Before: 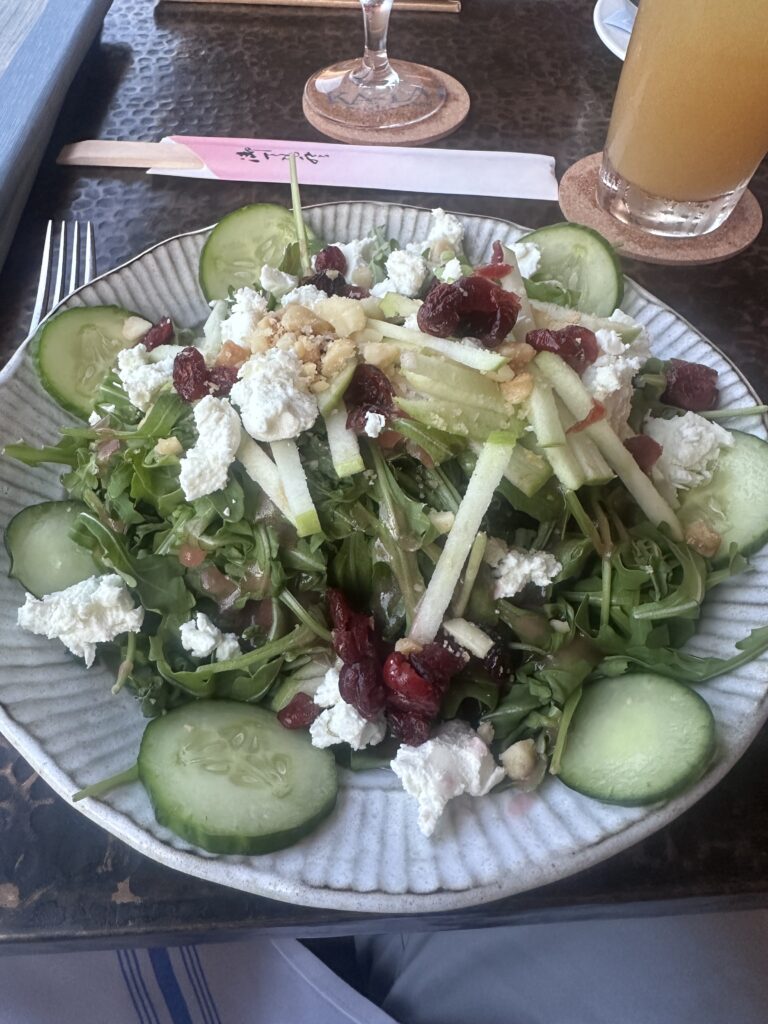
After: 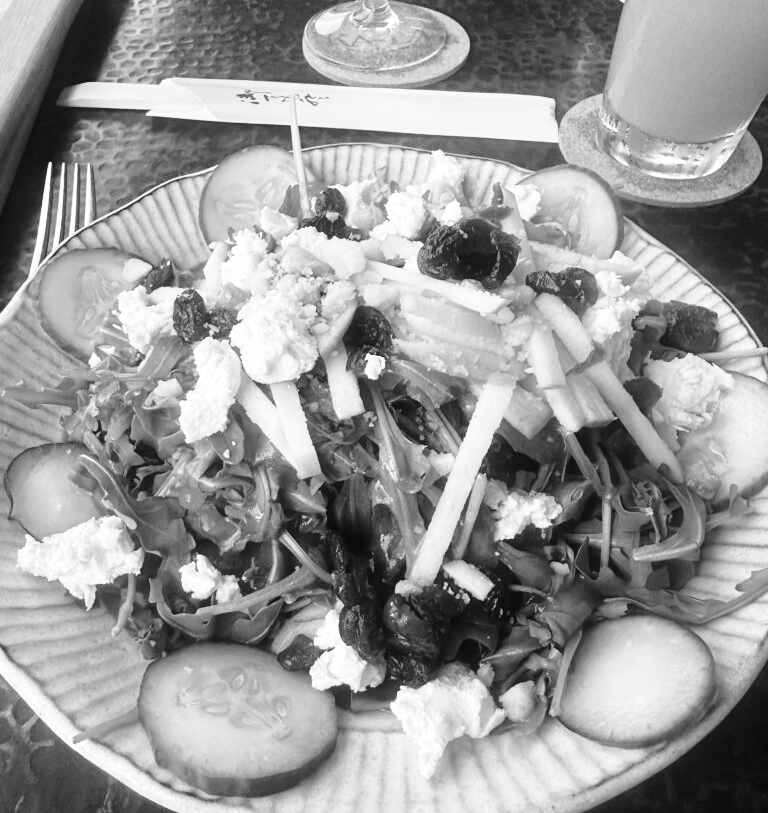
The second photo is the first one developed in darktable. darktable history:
monochrome: on, module defaults
crop and rotate: top 5.667%, bottom 14.937%
base curve: curves: ch0 [(0, 0) (0.028, 0.03) (0.121, 0.232) (0.46, 0.748) (0.859, 0.968) (1, 1)], preserve colors none
